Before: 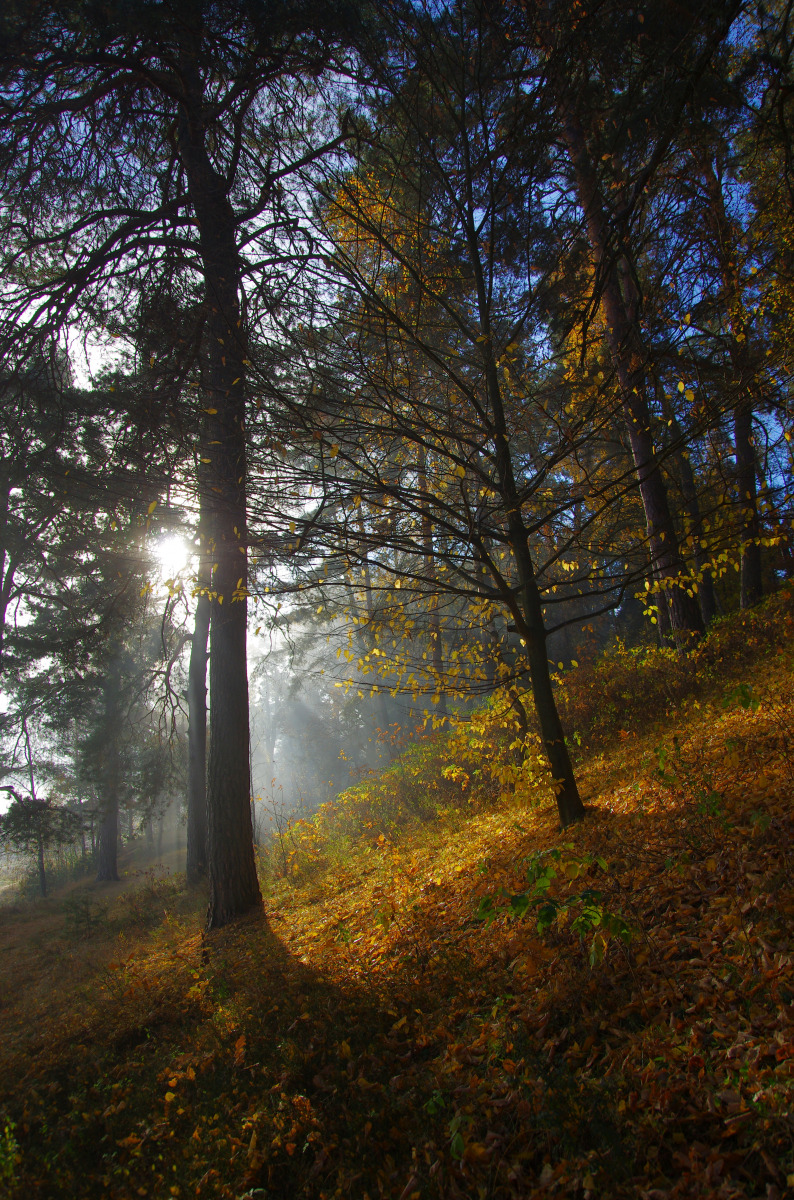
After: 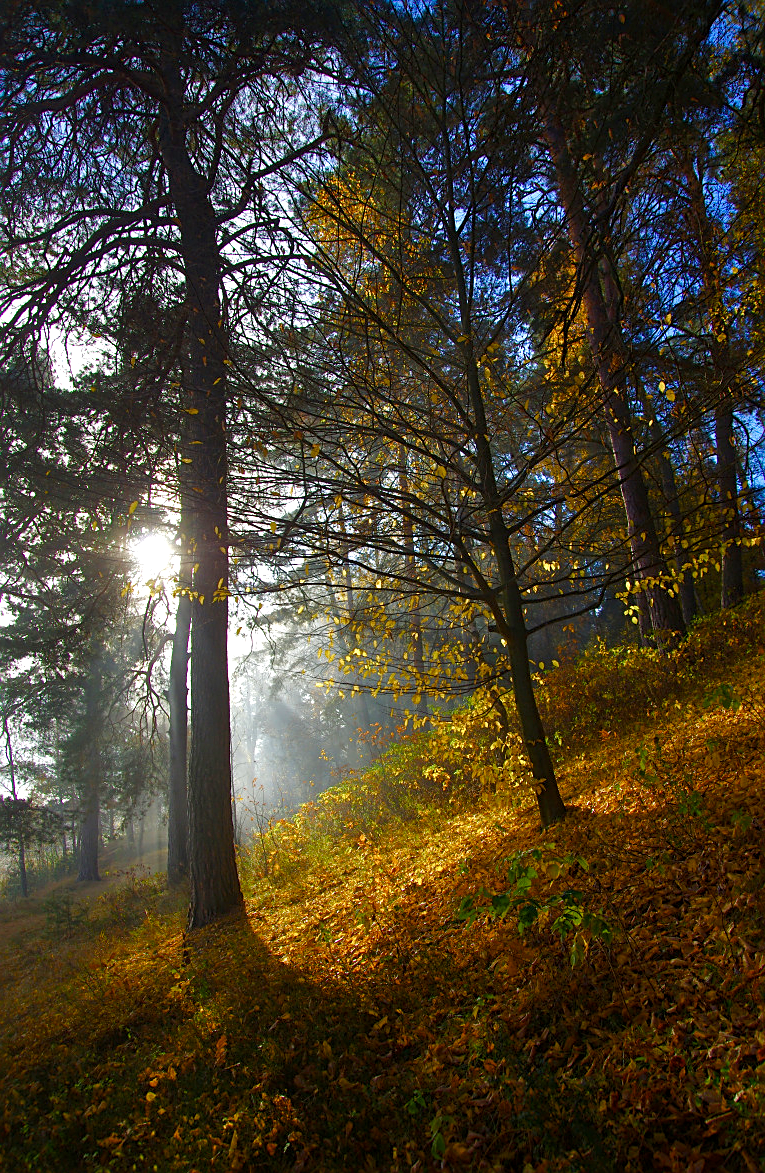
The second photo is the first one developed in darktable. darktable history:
local contrast: highlights 100%, shadows 100%, detail 120%, midtone range 0.2
crop and rotate: left 2.536%, right 1.107%, bottom 2.246%
sharpen: on, module defaults
color balance rgb: perceptual saturation grading › global saturation 25%, perceptual saturation grading › highlights -50%, perceptual saturation grading › shadows 30%, perceptual brilliance grading › global brilliance 12%, global vibrance 20%
